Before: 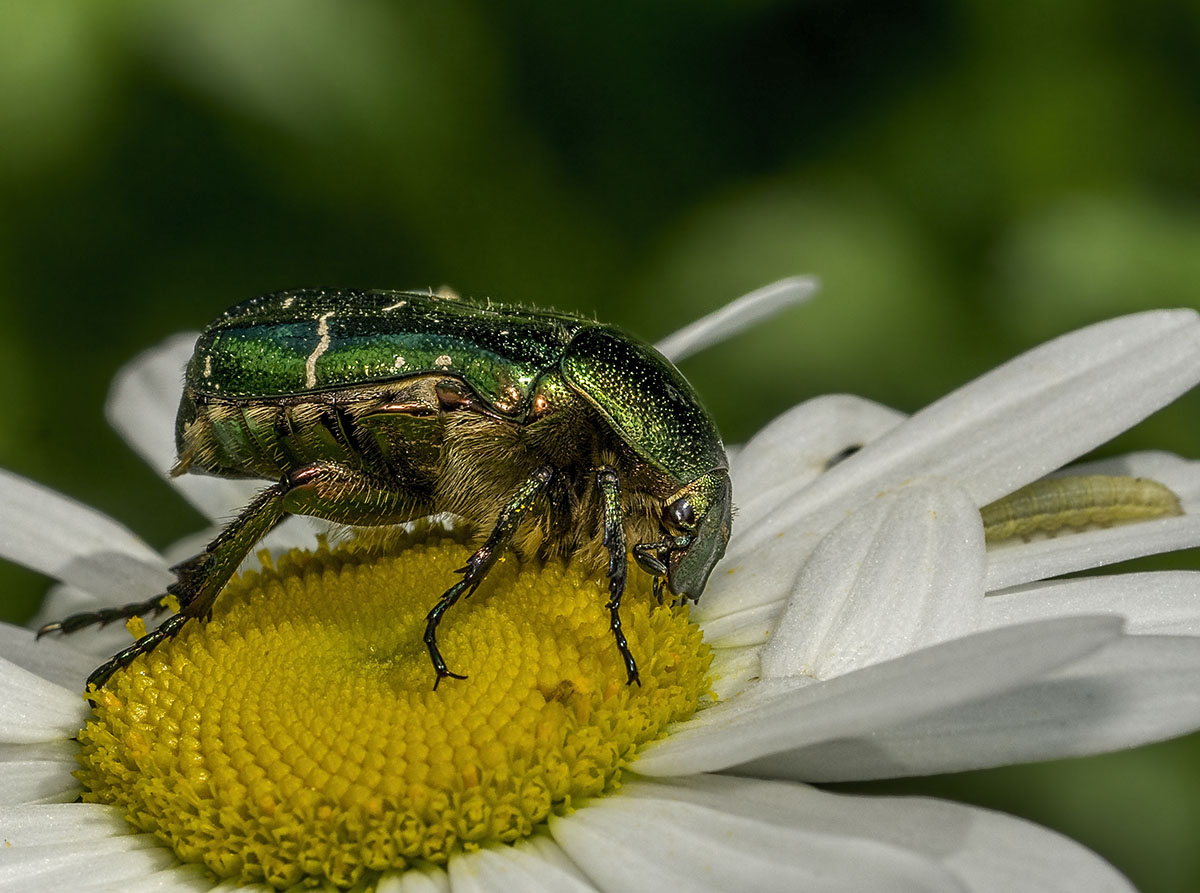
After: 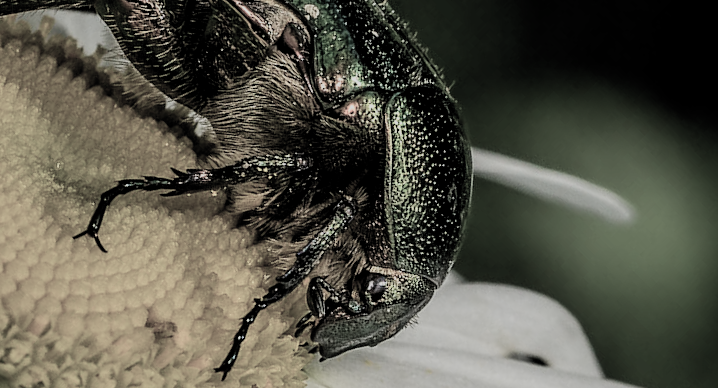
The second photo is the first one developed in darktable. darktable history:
crop and rotate: angle -44.7°, top 16.436%, right 0.806%, bottom 11.603%
filmic rgb: black relative exposure -5.07 EV, white relative exposure 4 EV, hardness 2.89, contrast 1.186, highlights saturation mix -30.85%, color science v5 (2021), iterations of high-quality reconstruction 0, contrast in shadows safe, contrast in highlights safe
